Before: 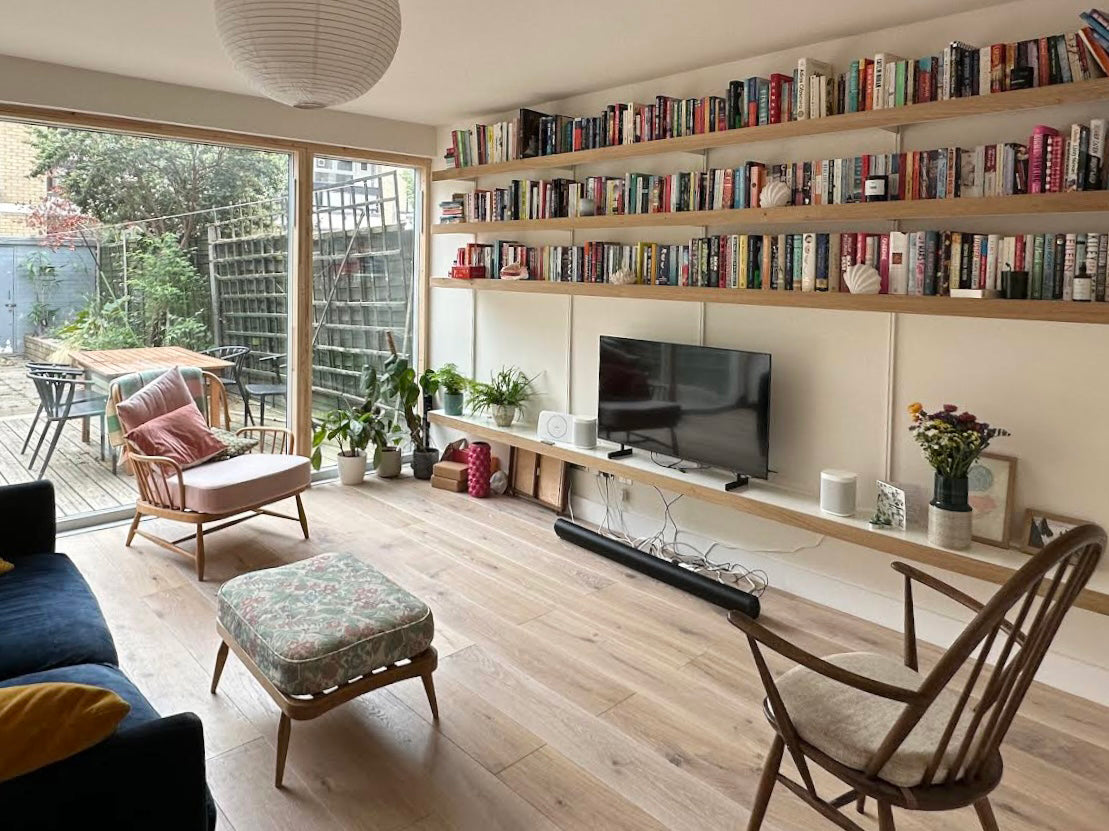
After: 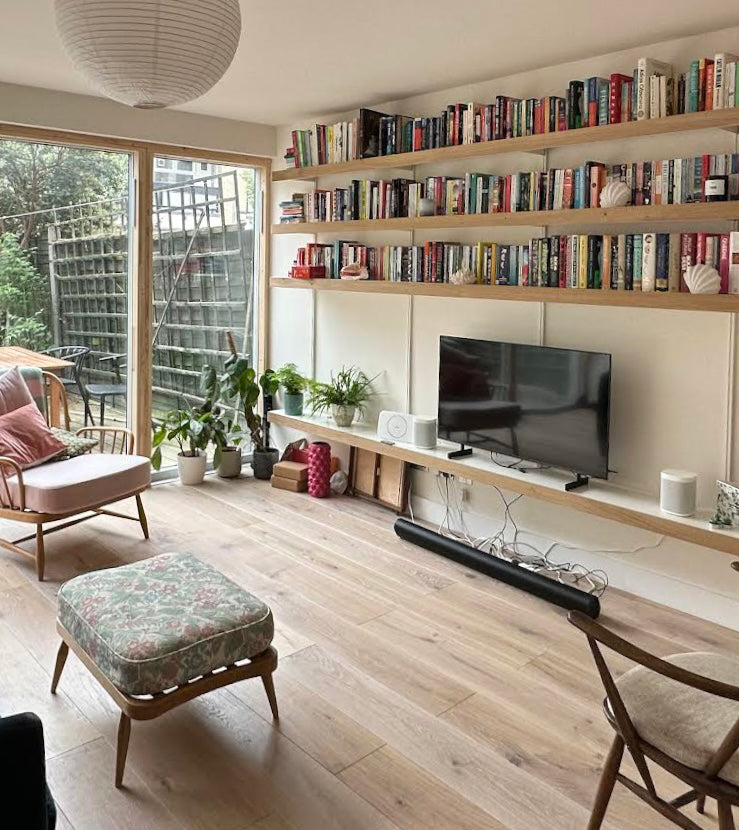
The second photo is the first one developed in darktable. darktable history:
white balance: emerald 1
crop and rotate: left 14.436%, right 18.898%
